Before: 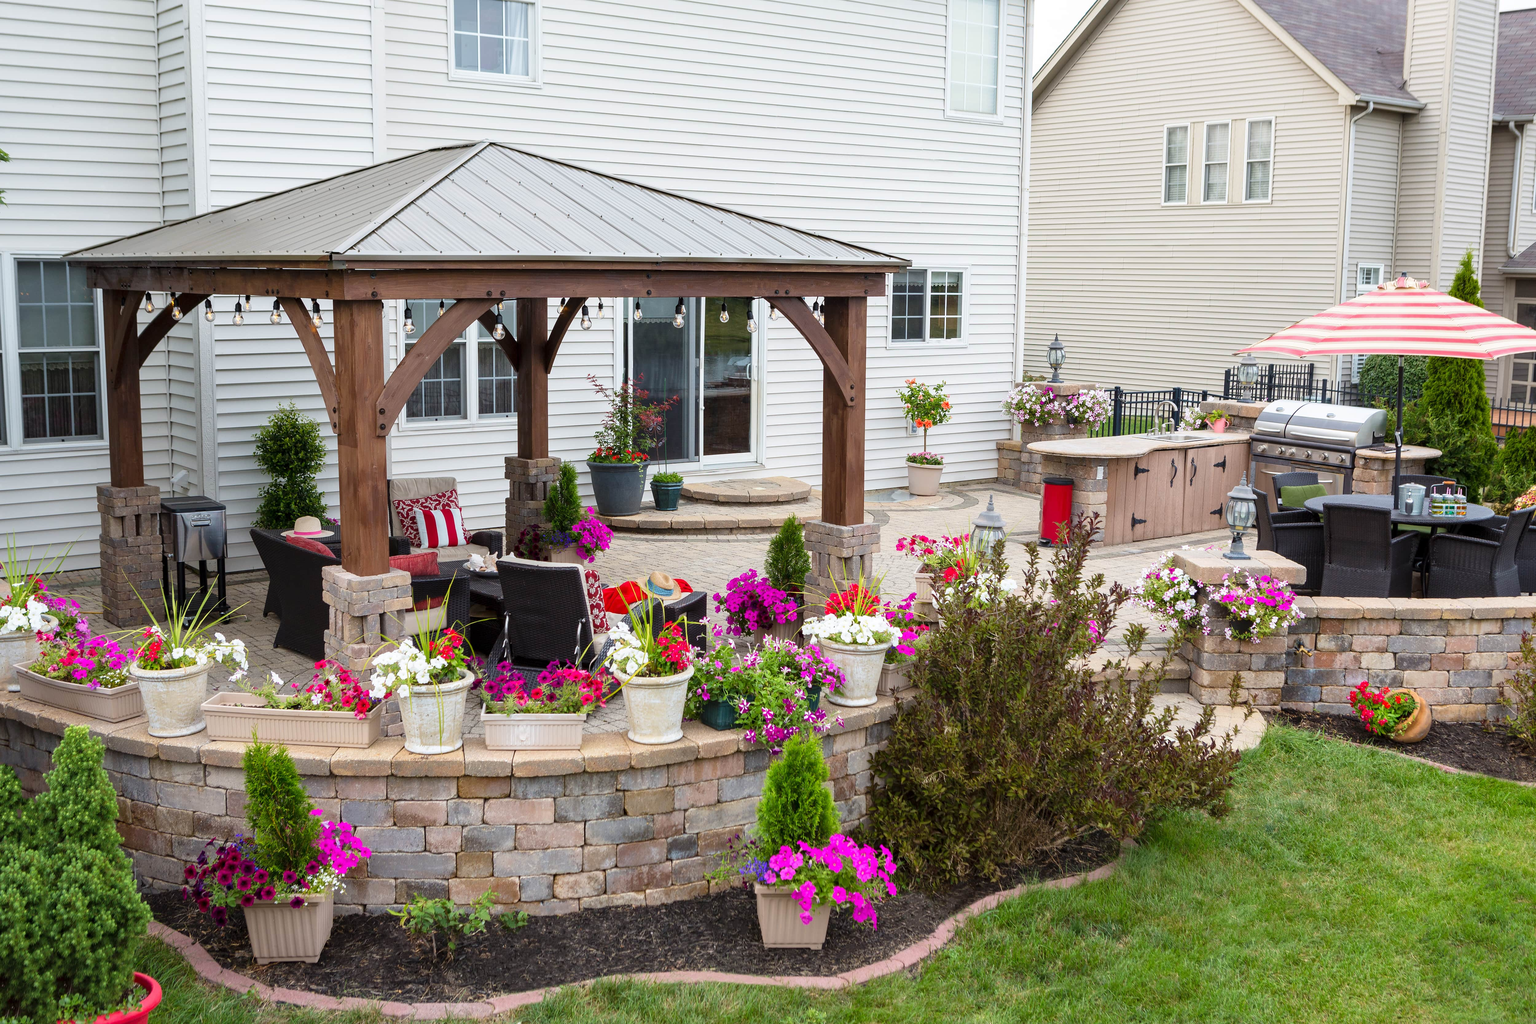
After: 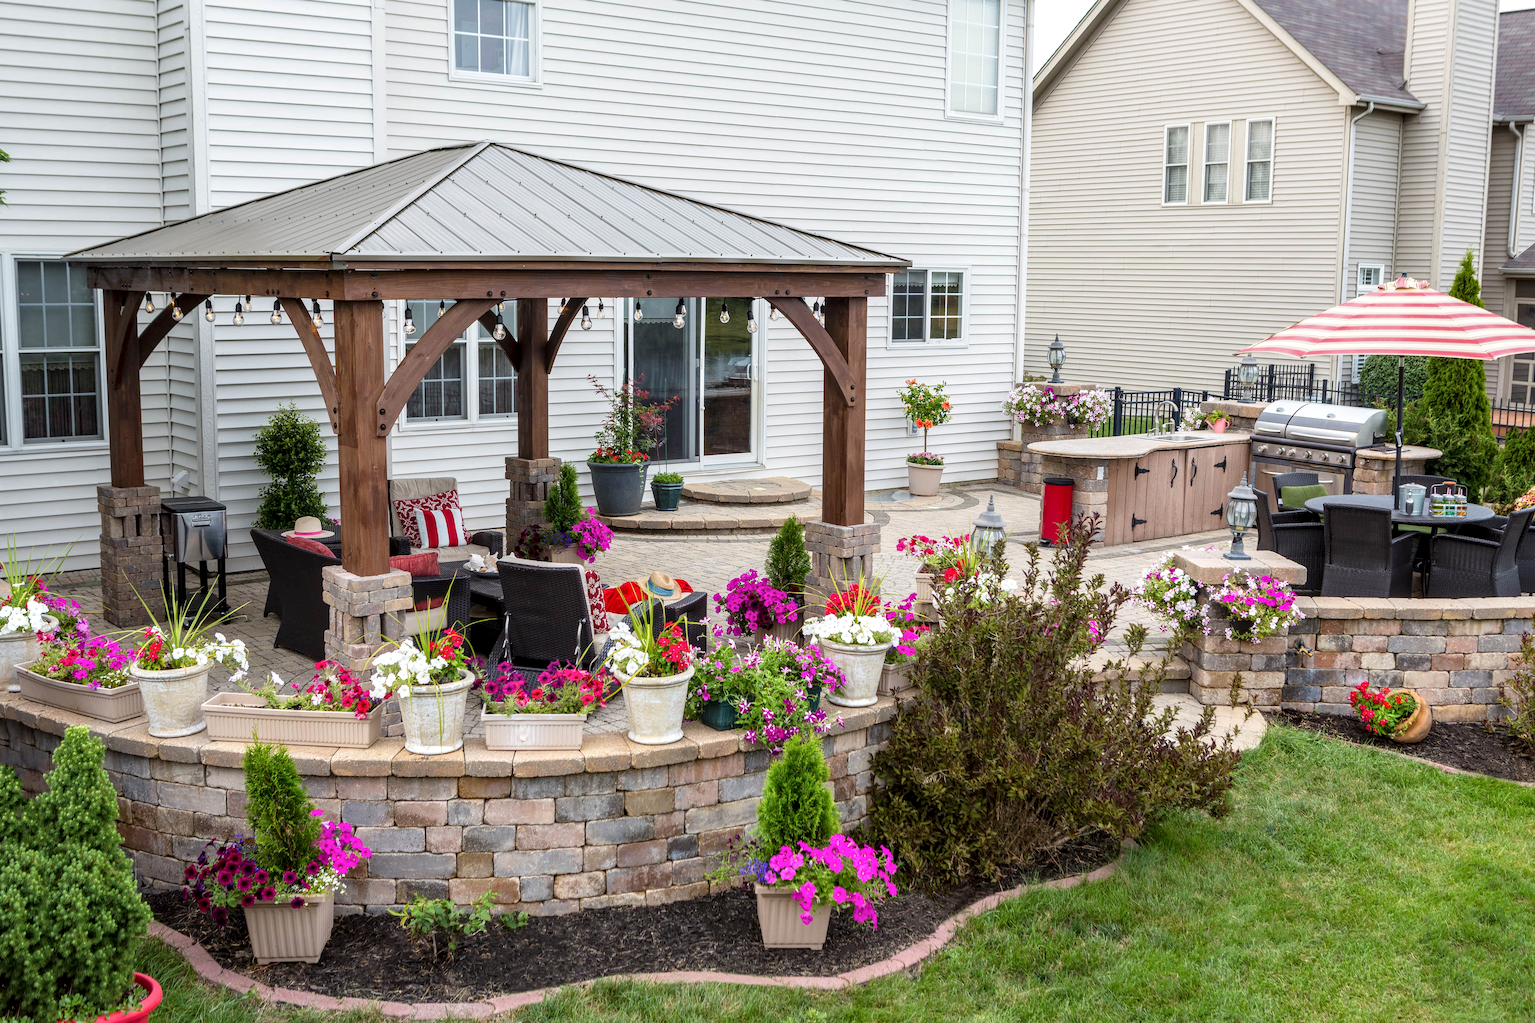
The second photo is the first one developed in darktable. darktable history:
local contrast: detail 130%
color correction: highlights b* -0.022, saturation 0.977
